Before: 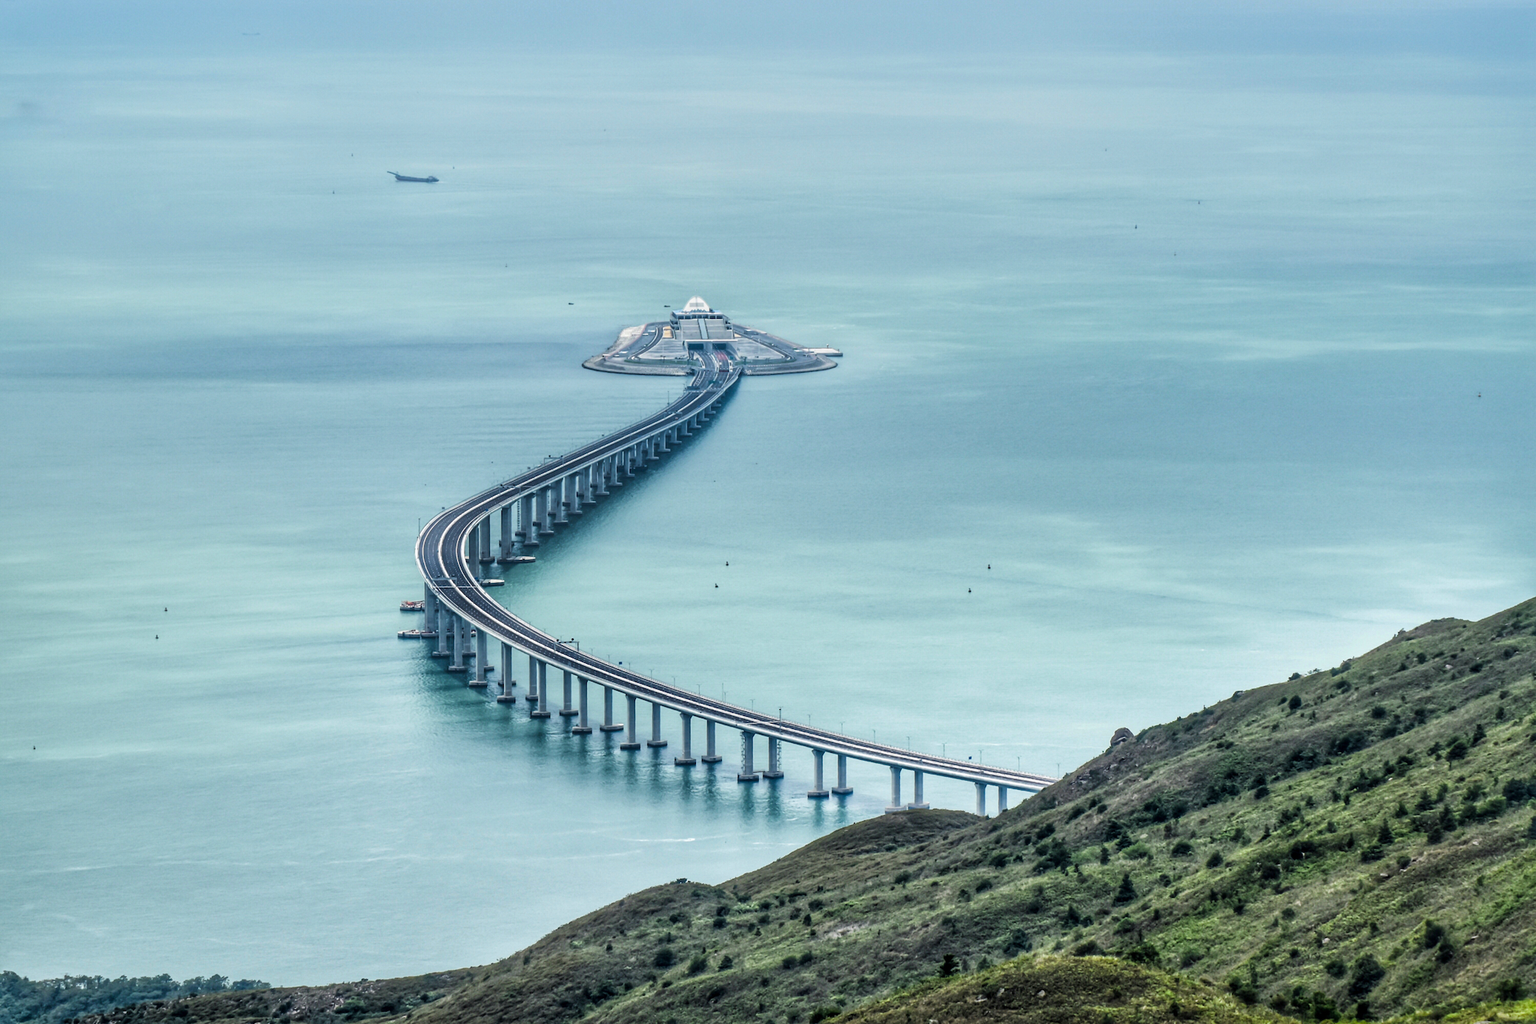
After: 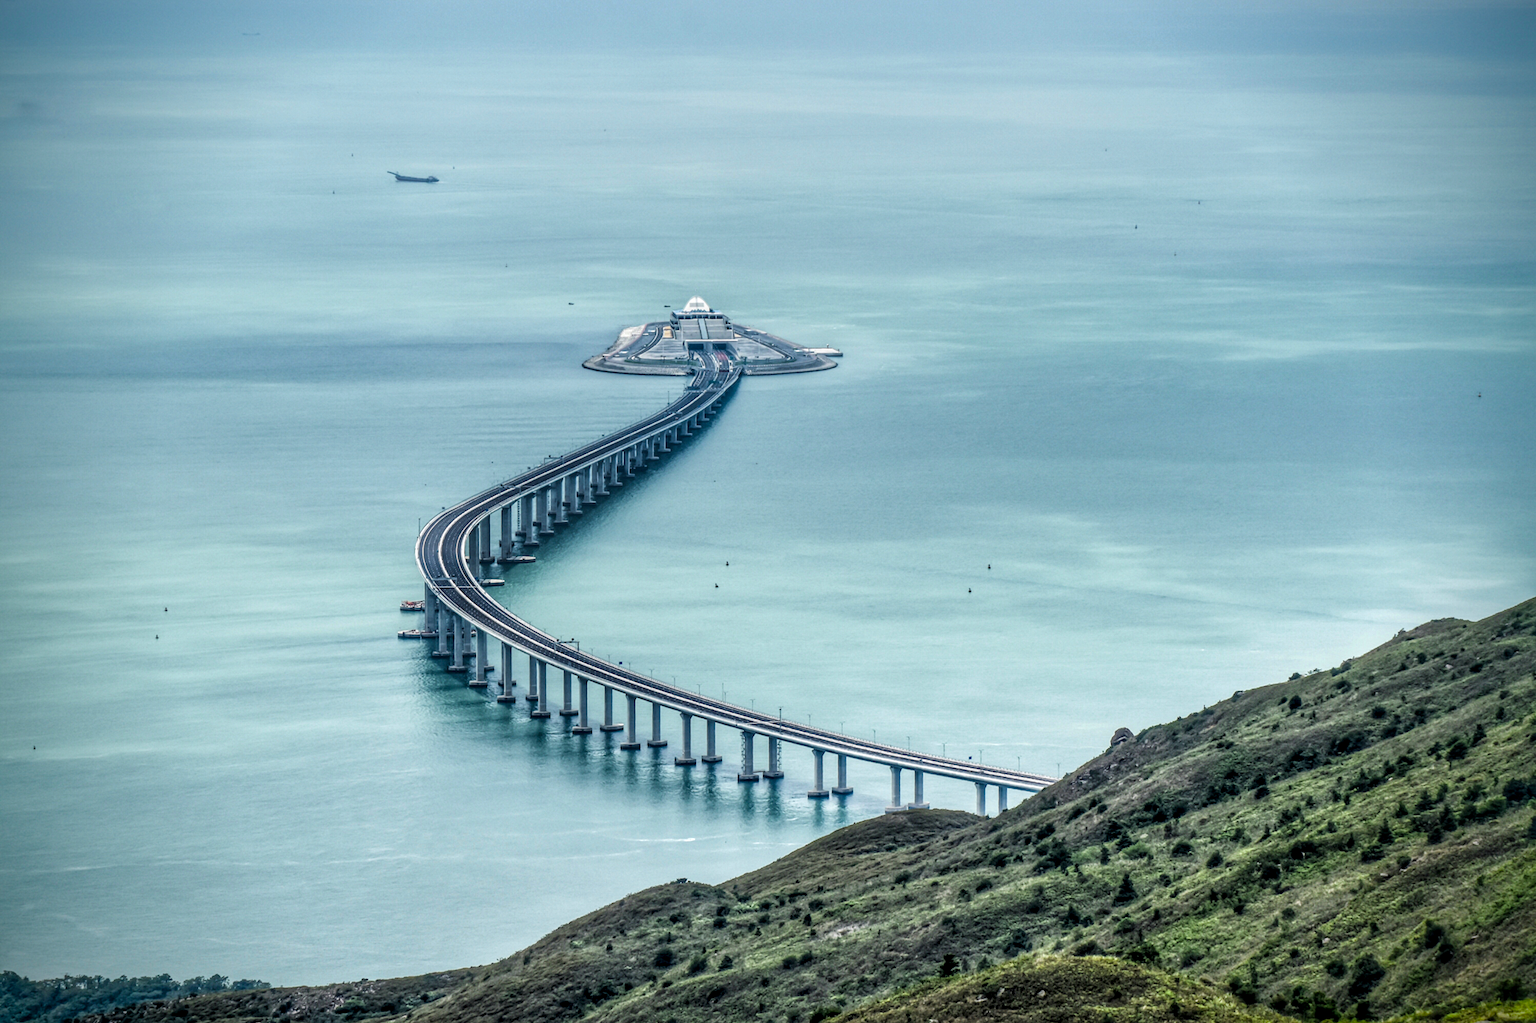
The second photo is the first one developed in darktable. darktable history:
vignetting: fall-off radius 61.01%, brightness -0.983, saturation 0.493, unbound false
local contrast: detail 130%
